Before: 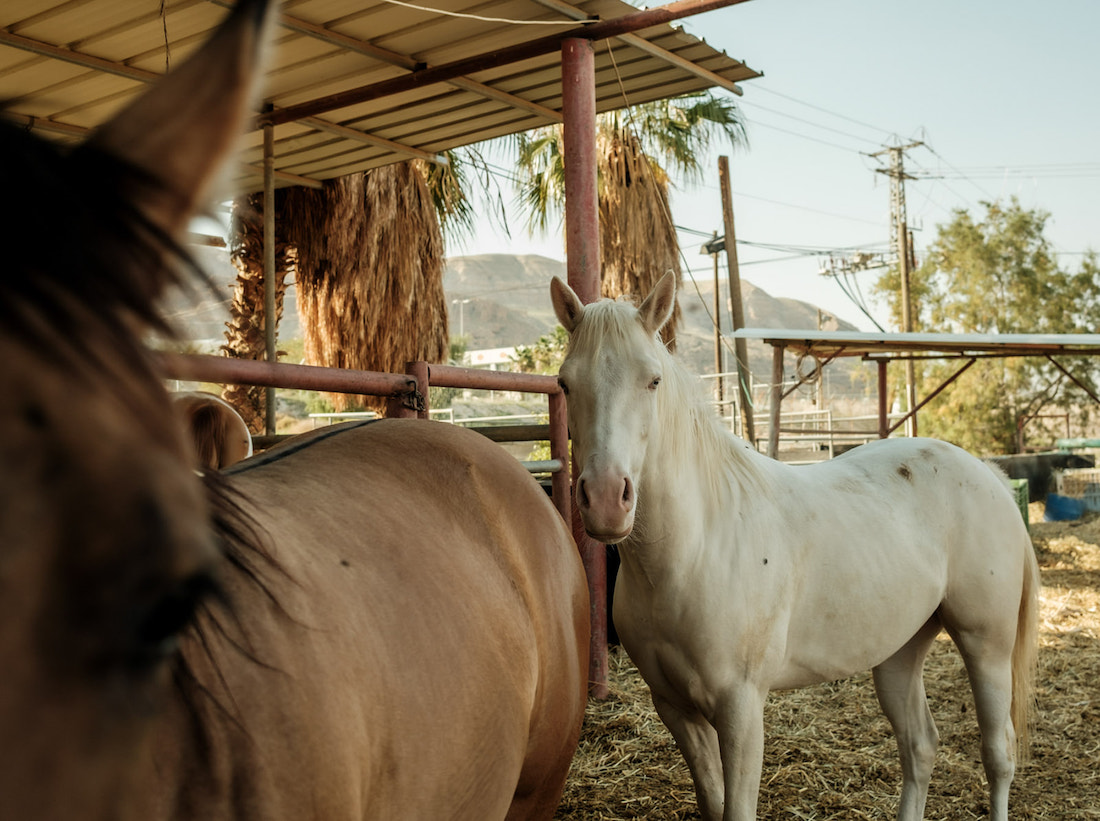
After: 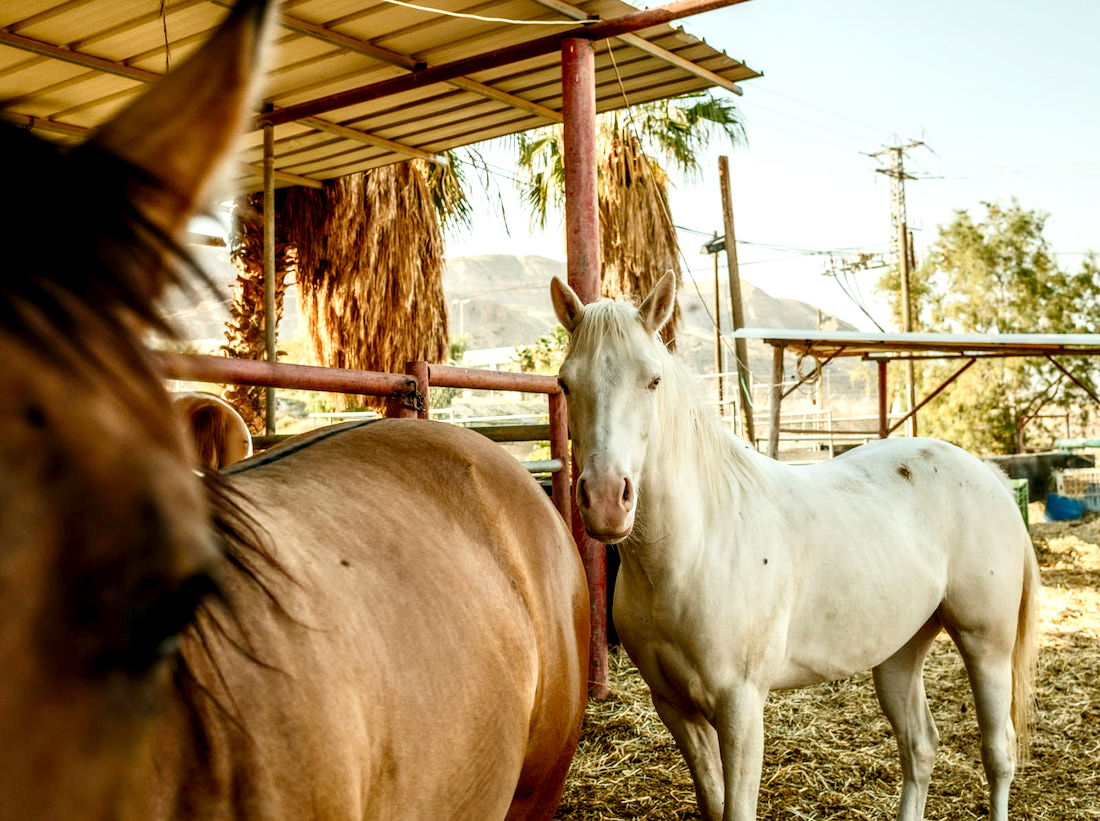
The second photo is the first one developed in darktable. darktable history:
contrast brightness saturation: contrast 0.24, brightness 0.09
levels: levels [0, 0.43, 0.984]
local contrast: detail 150%
color balance rgb: perceptual saturation grading › global saturation 20%, perceptual saturation grading › highlights -25%, perceptual saturation grading › shadows 25%
